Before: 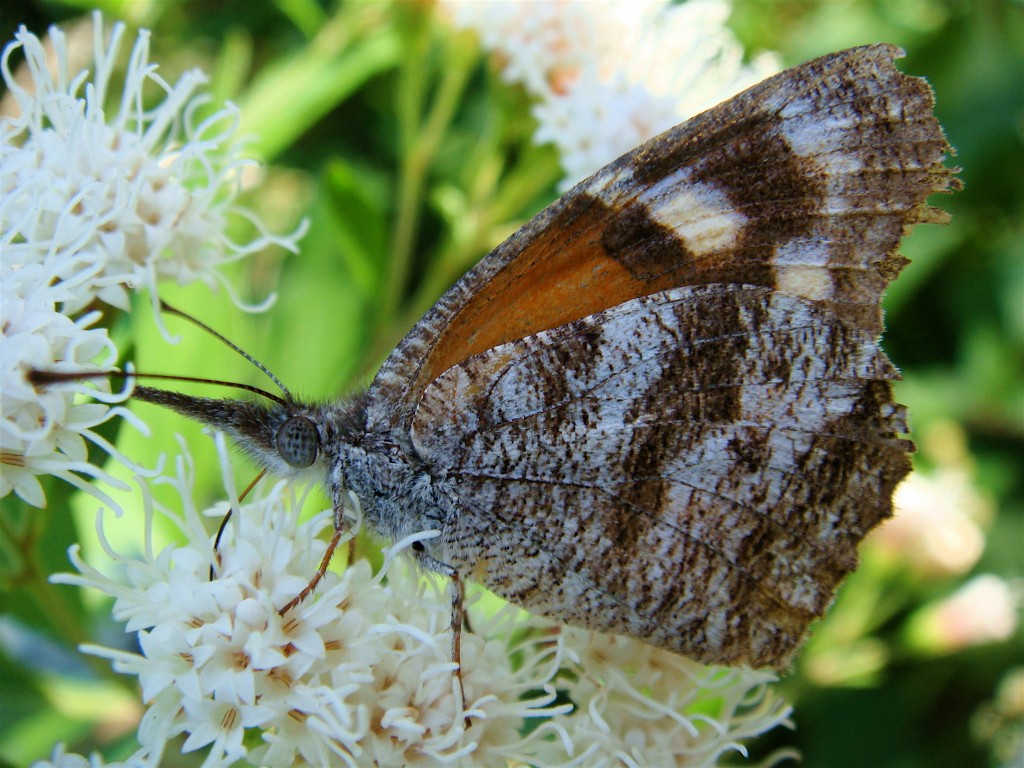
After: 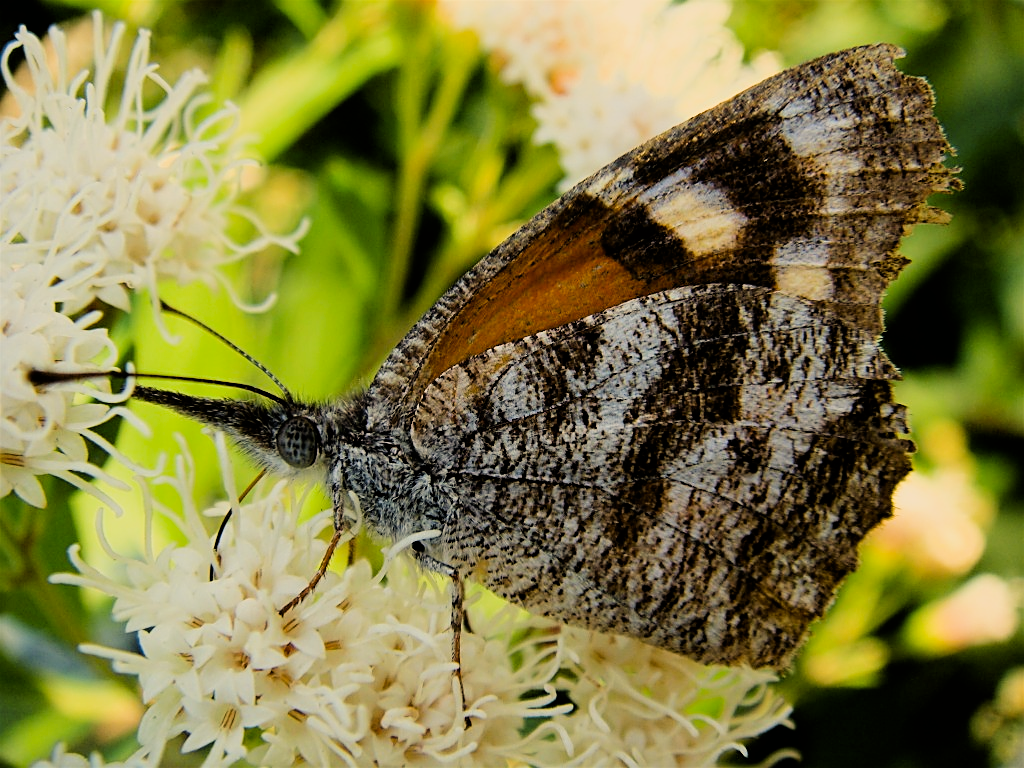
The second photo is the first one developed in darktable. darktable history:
filmic rgb: black relative exposure -5 EV, hardness 2.88, contrast 1.3, highlights saturation mix -30%
sharpen: on, module defaults
color contrast: green-magenta contrast 0.85, blue-yellow contrast 1.25, unbound 0
white balance: red 1.138, green 0.996, blue 0.812
